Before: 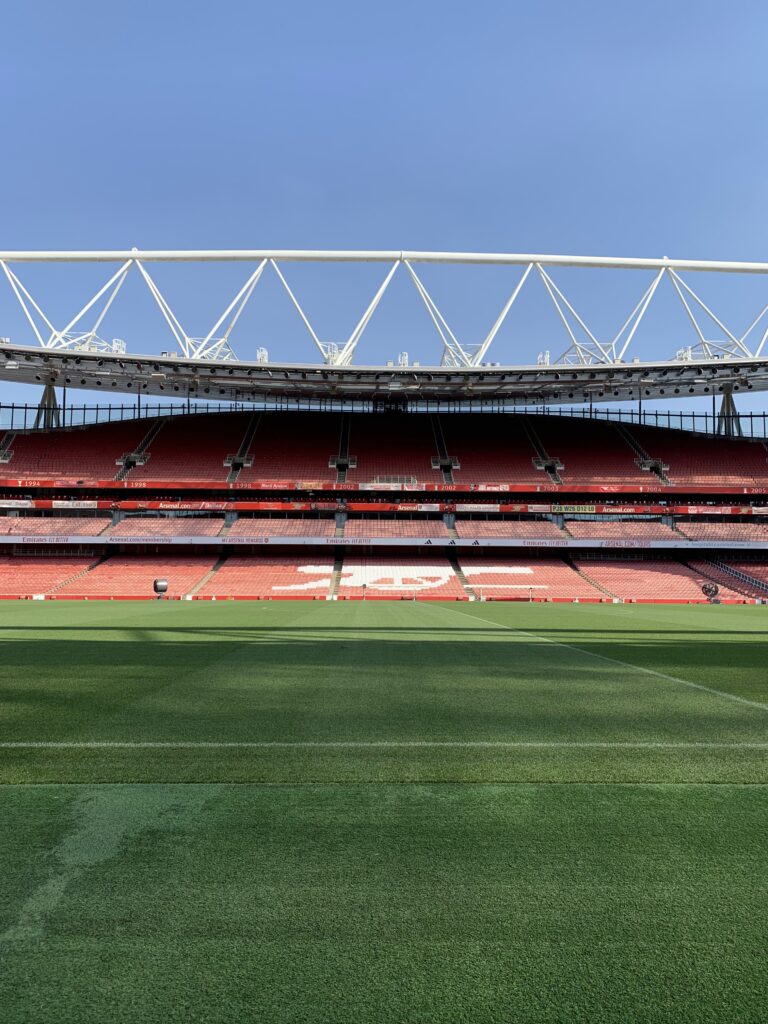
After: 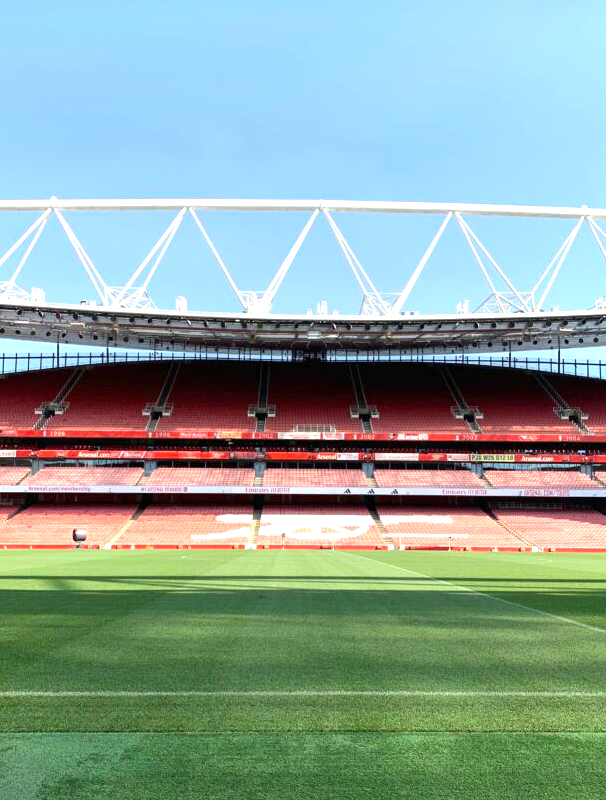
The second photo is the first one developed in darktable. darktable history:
crop and rotate: left 10.673%, top 5.009%, right 10.396%, bottom 16.853%
exposure: black level correction 0, exposure 1.107 EV, compensate exposure bias true, compensate highlight preservation false
